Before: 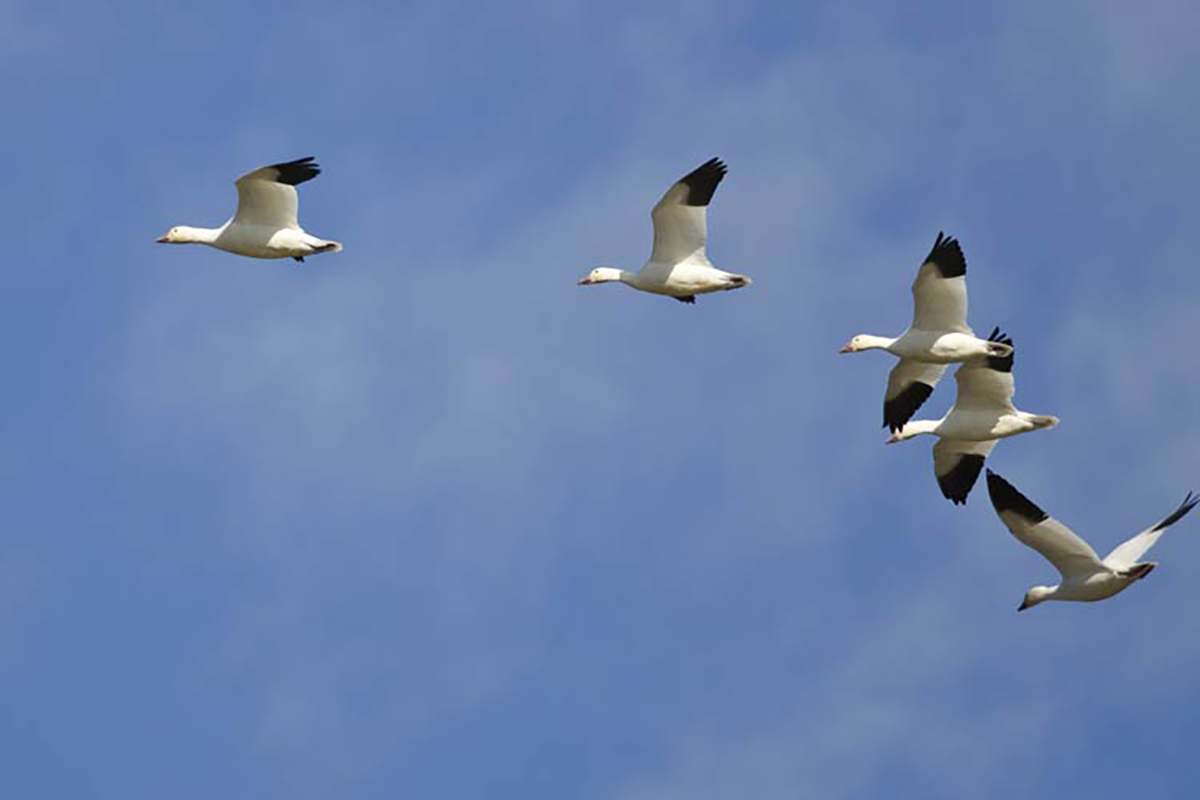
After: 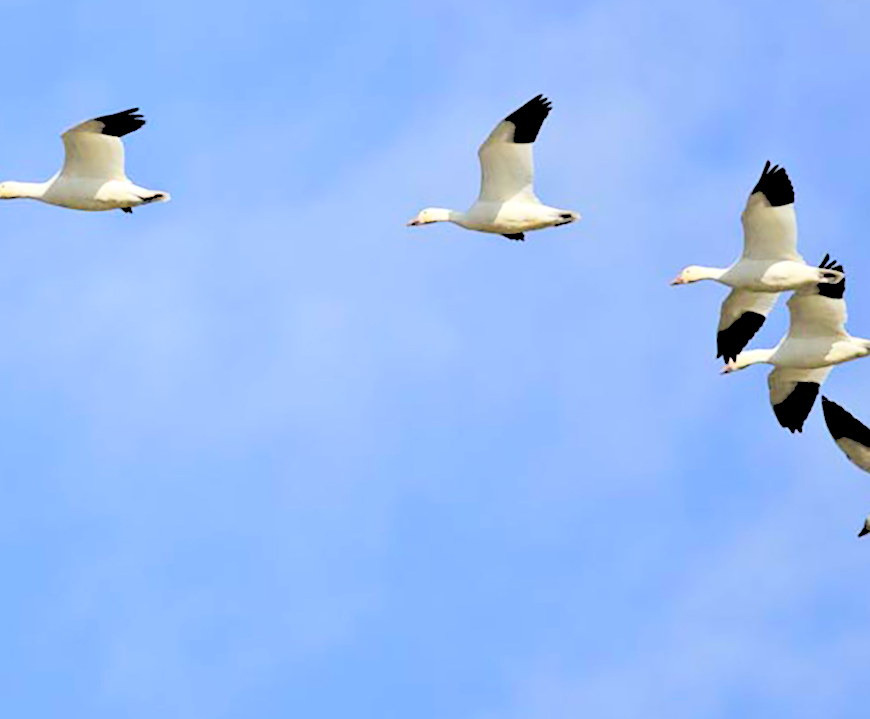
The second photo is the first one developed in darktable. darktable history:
rgb levels: levels [[0.027, 0.429, 0.996], [0, 0.5, 1], [0, 0.5, 1]]
rotate and perspective: rotation -2°, crop left 0.022, crop right 0.978, crop top 0.049, crop bottom 0.951
crop and rotate: left 13.15%, top 5.251%, right 12.609%
contrast brightness saturation: contrast 0.2, brightness 0.16, saturation 0.22
